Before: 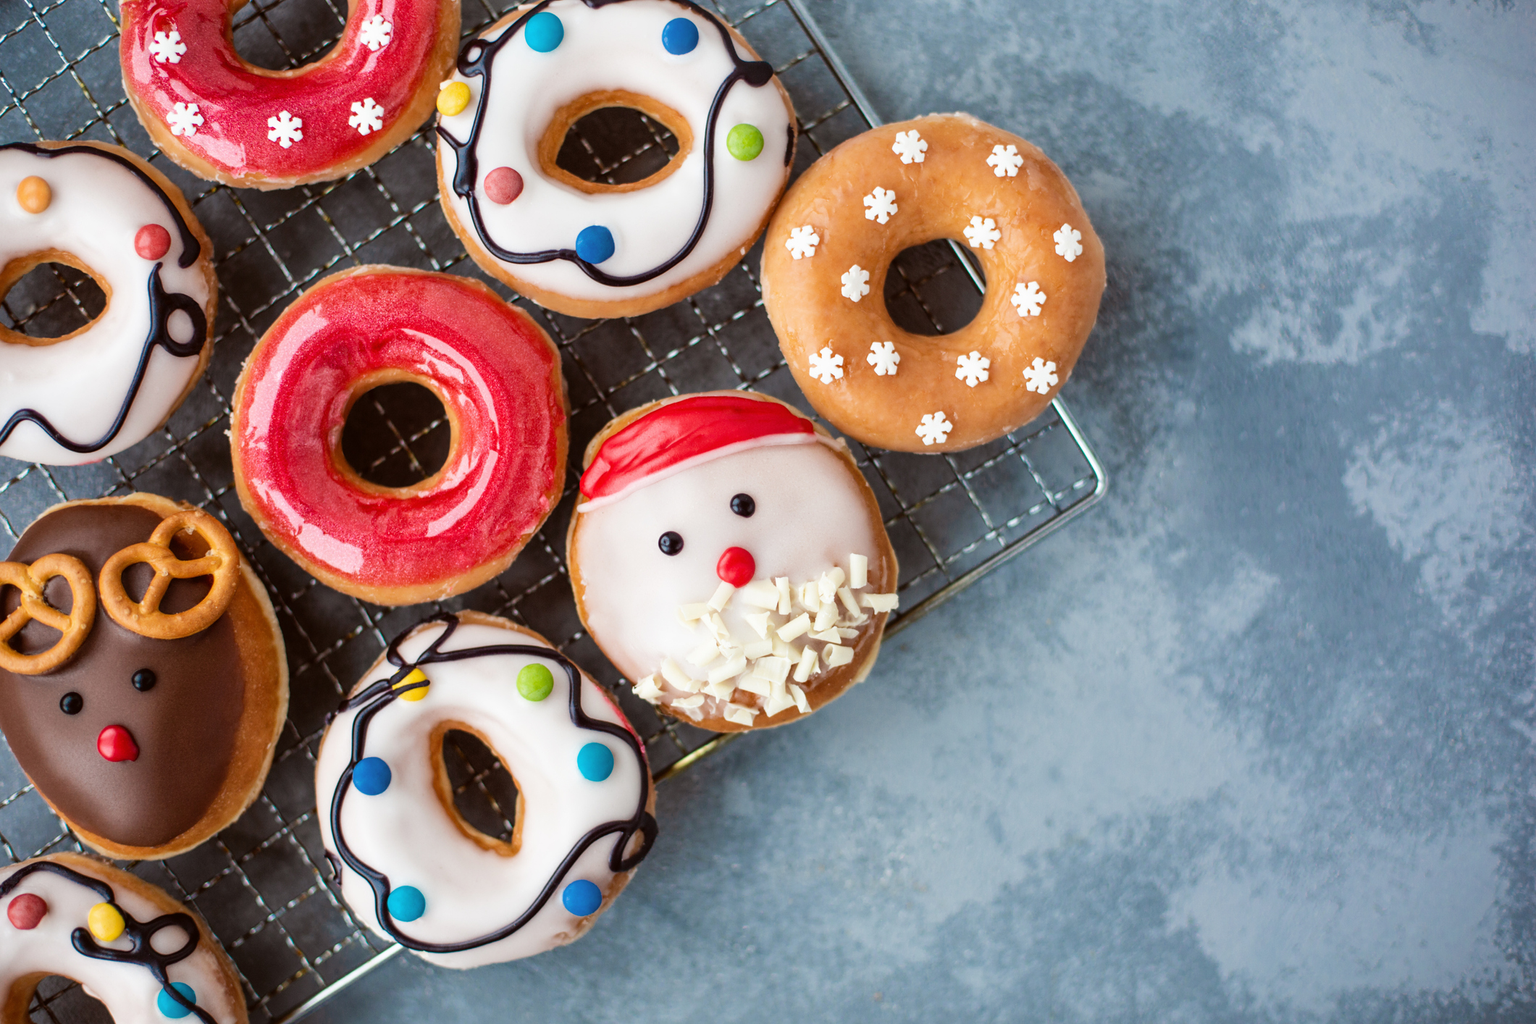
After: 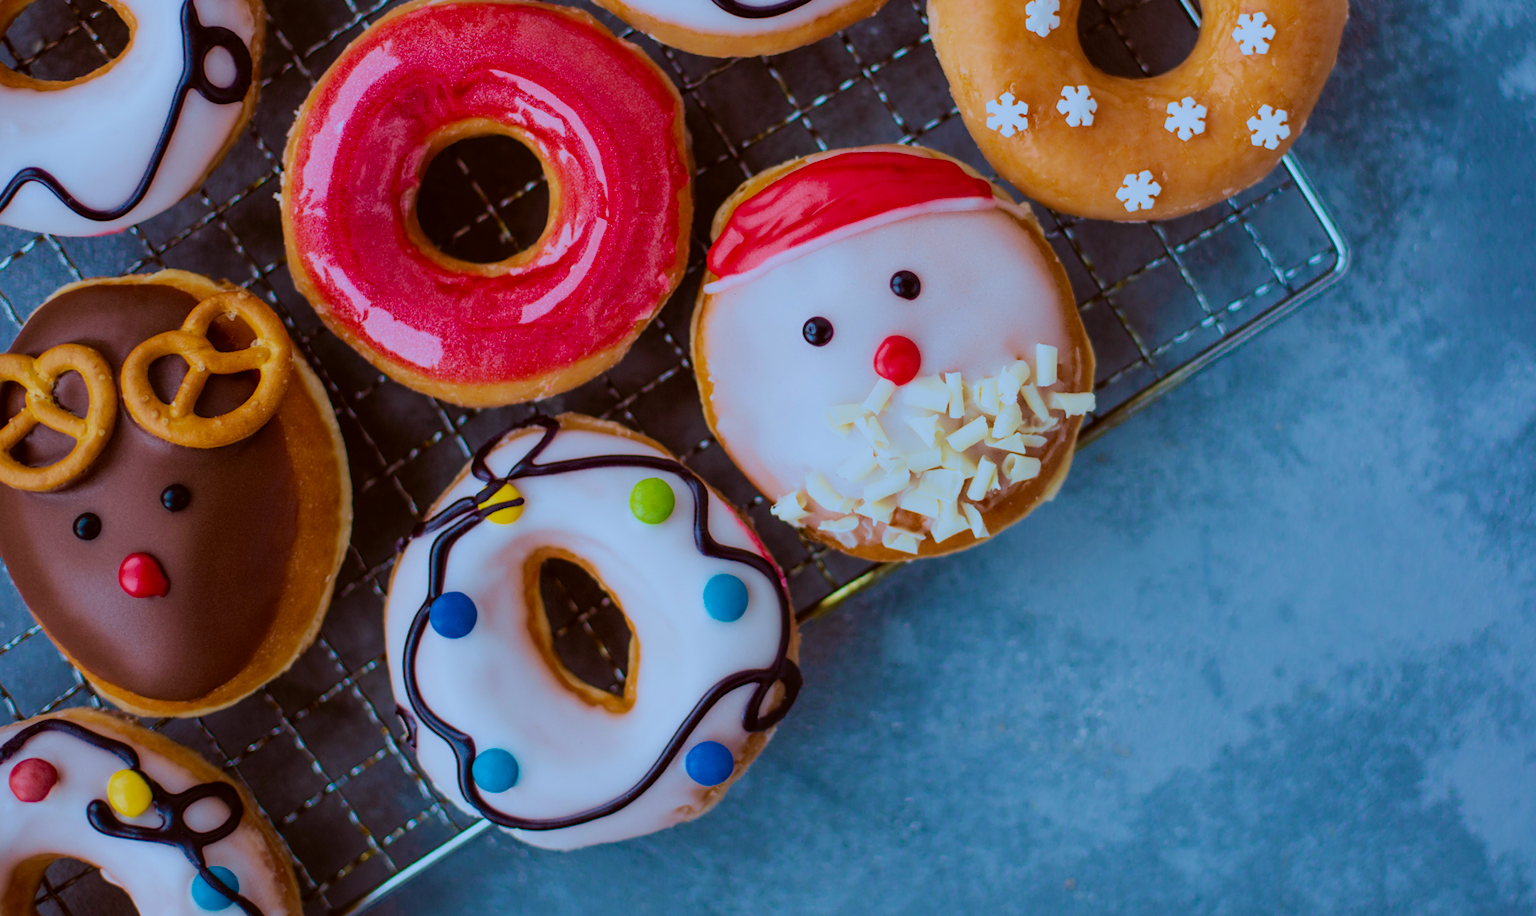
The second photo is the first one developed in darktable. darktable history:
crop: top 26.531%, right 17.959%
exposure: black level correction 0, exposure -0.721 EV, compensate highlight preservation false
color calibration: output R [0.994, 0.059, -0.119, 0], output G [-0.036, 1.09, -0.119, 0], output B [0.078, -0.108, 0.961, 0], illuminant custom, x 0.371, y 0.382, temperature 4281.14 K
color correction: highlights a* -2.73, highlights b* -2.09, shadows a* 2.41, shadows b* 2.73
color balance rgb: perceptual saturation grading › global saturation 20%, global vibrance 20%
velvia: strength 40%
